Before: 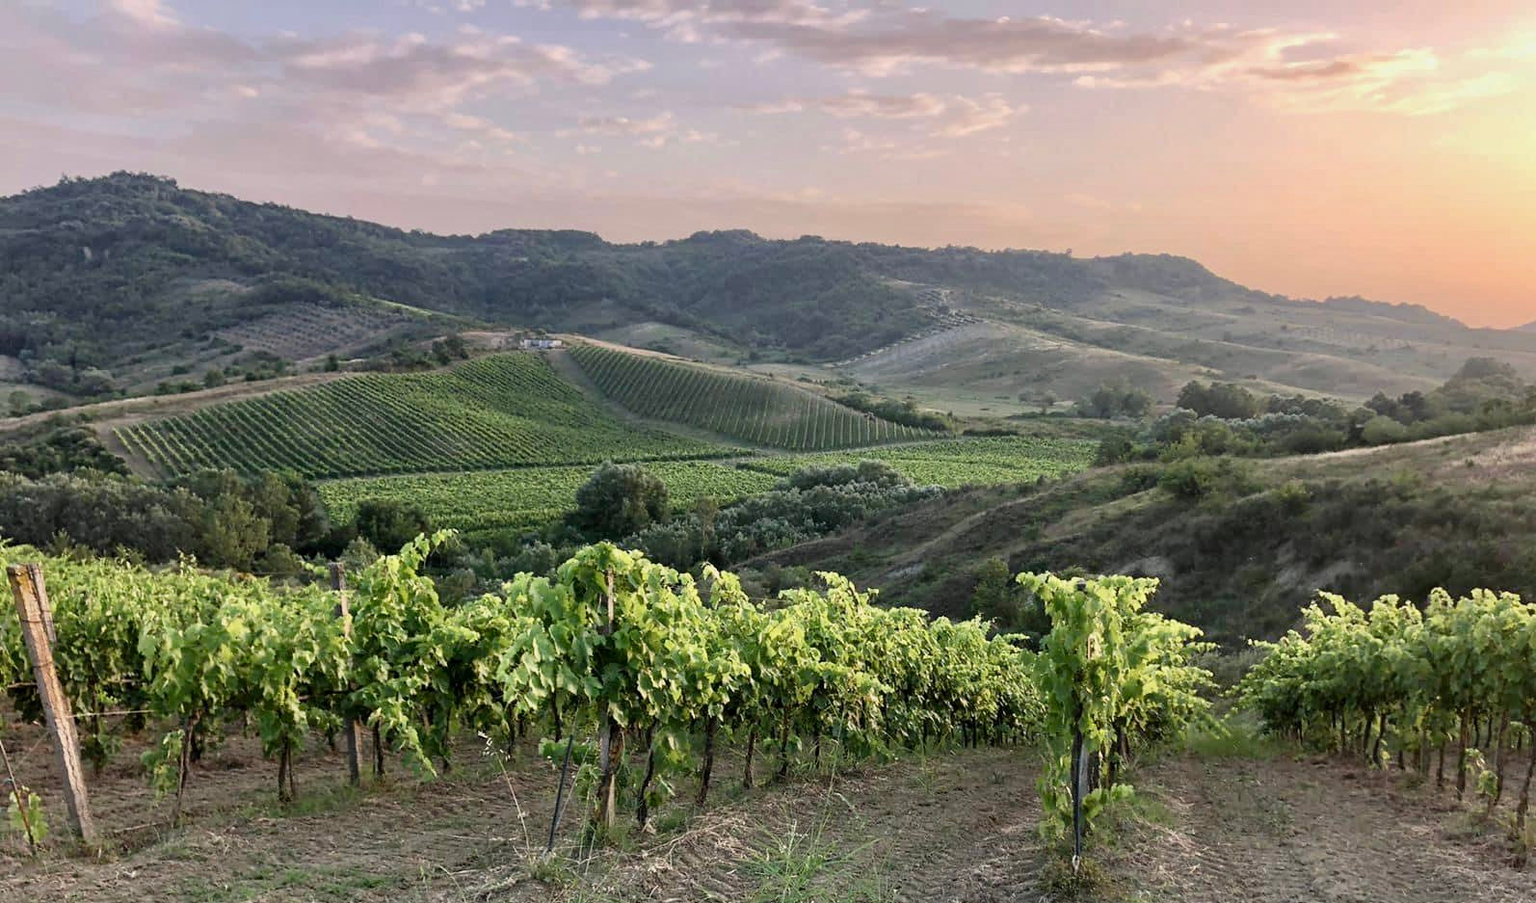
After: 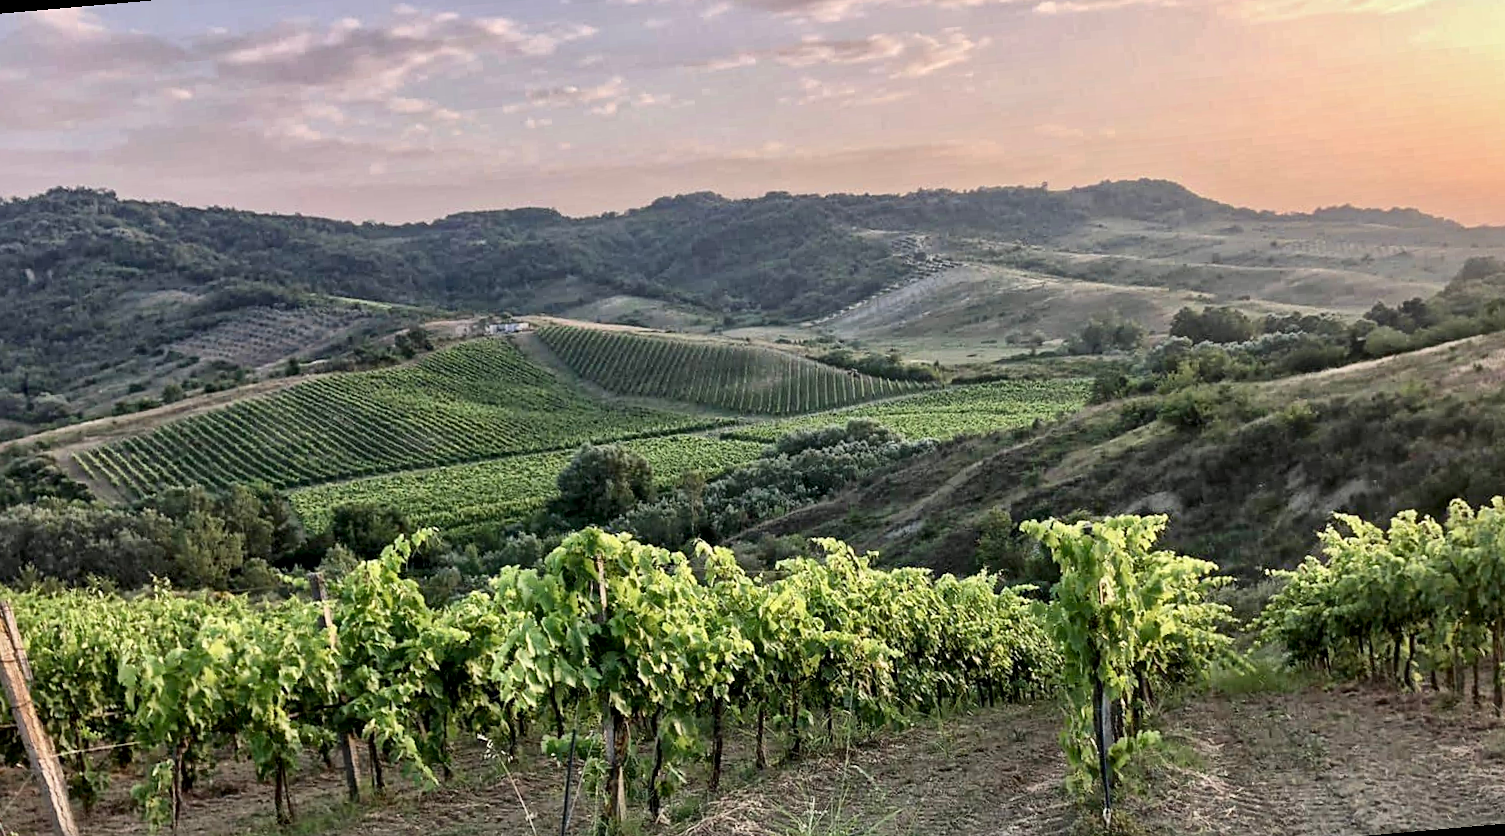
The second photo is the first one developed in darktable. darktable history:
sharpen: amount 0.2
rotate and perspective: rotation -5°, crop left 0.05, crop right 0.952, crop top 0.11, crop bottom 0.89
local contrast: mode bilateral grid, contrast 20, coarseness 20, detail 150%, midtone range 0.2
